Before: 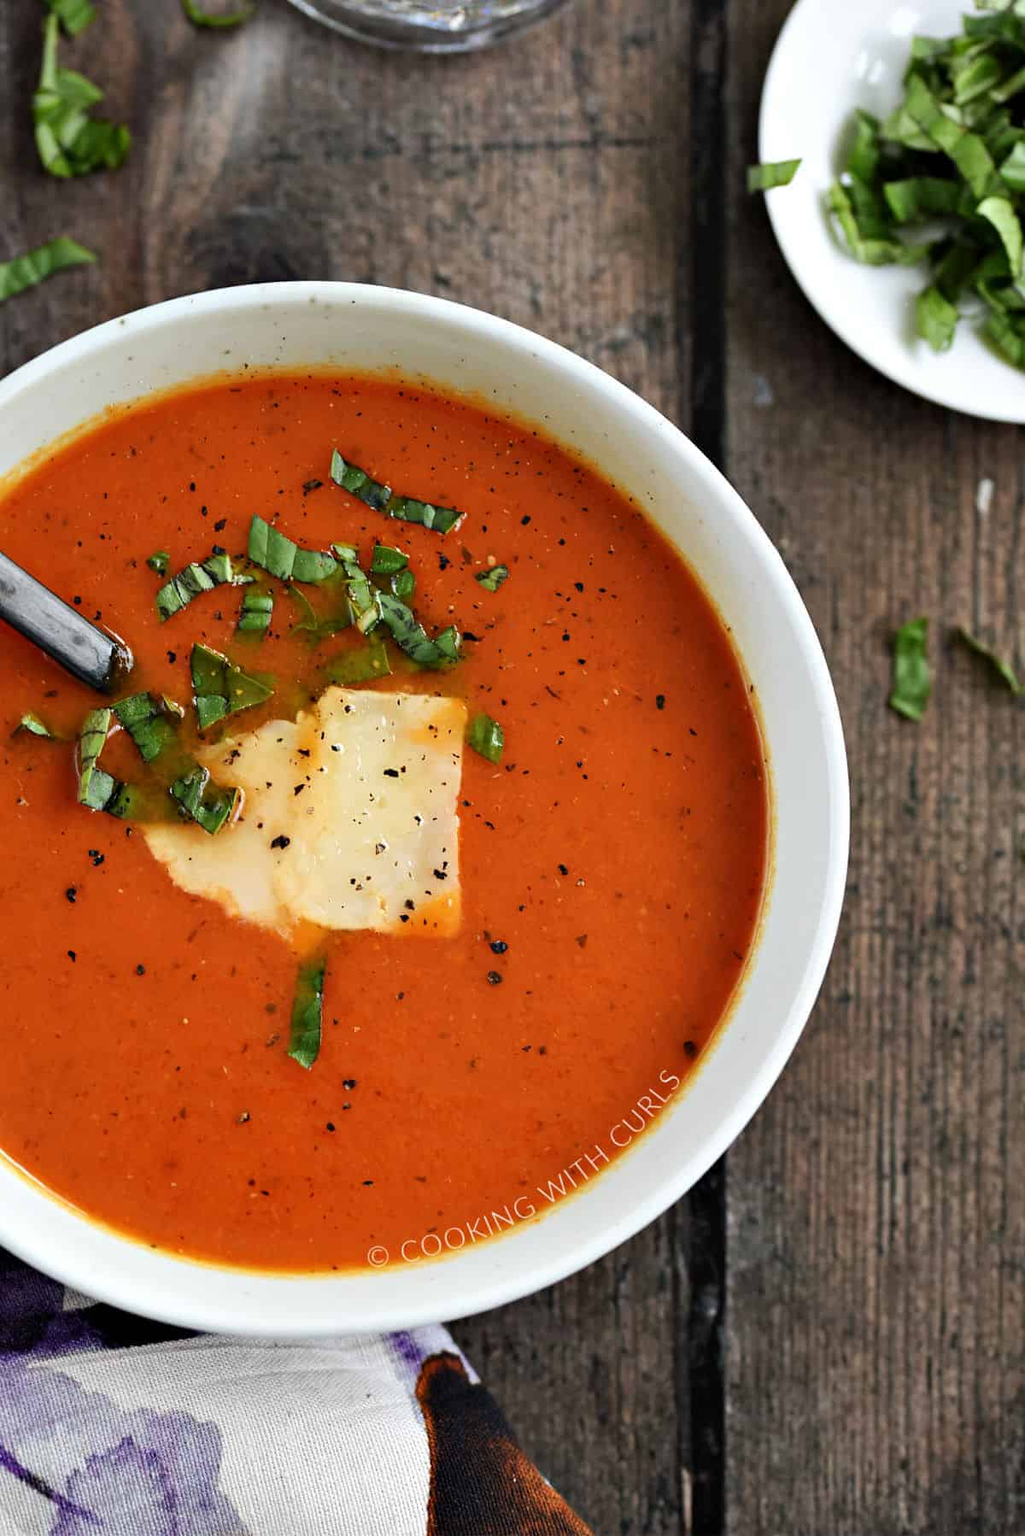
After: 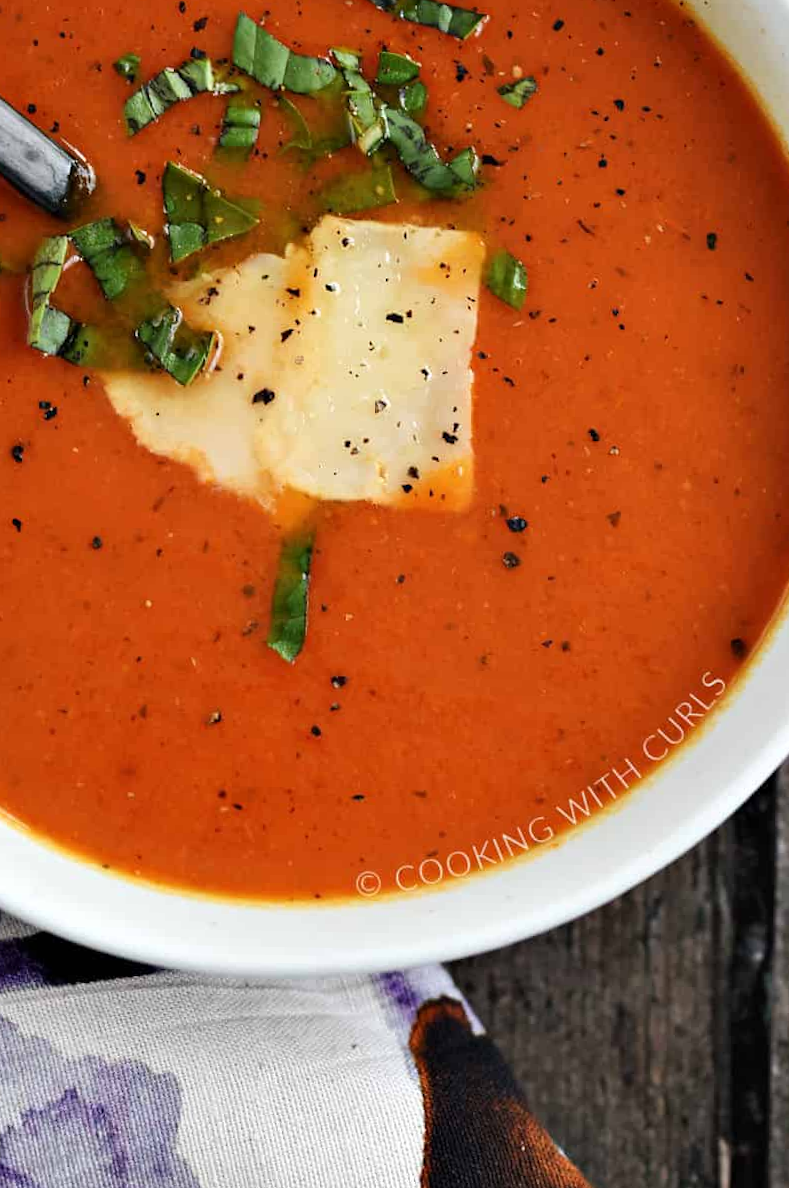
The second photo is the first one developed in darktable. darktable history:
crop and rotate: angle -1.12°, left 3.977%, top 31.981%, right 28.315%
